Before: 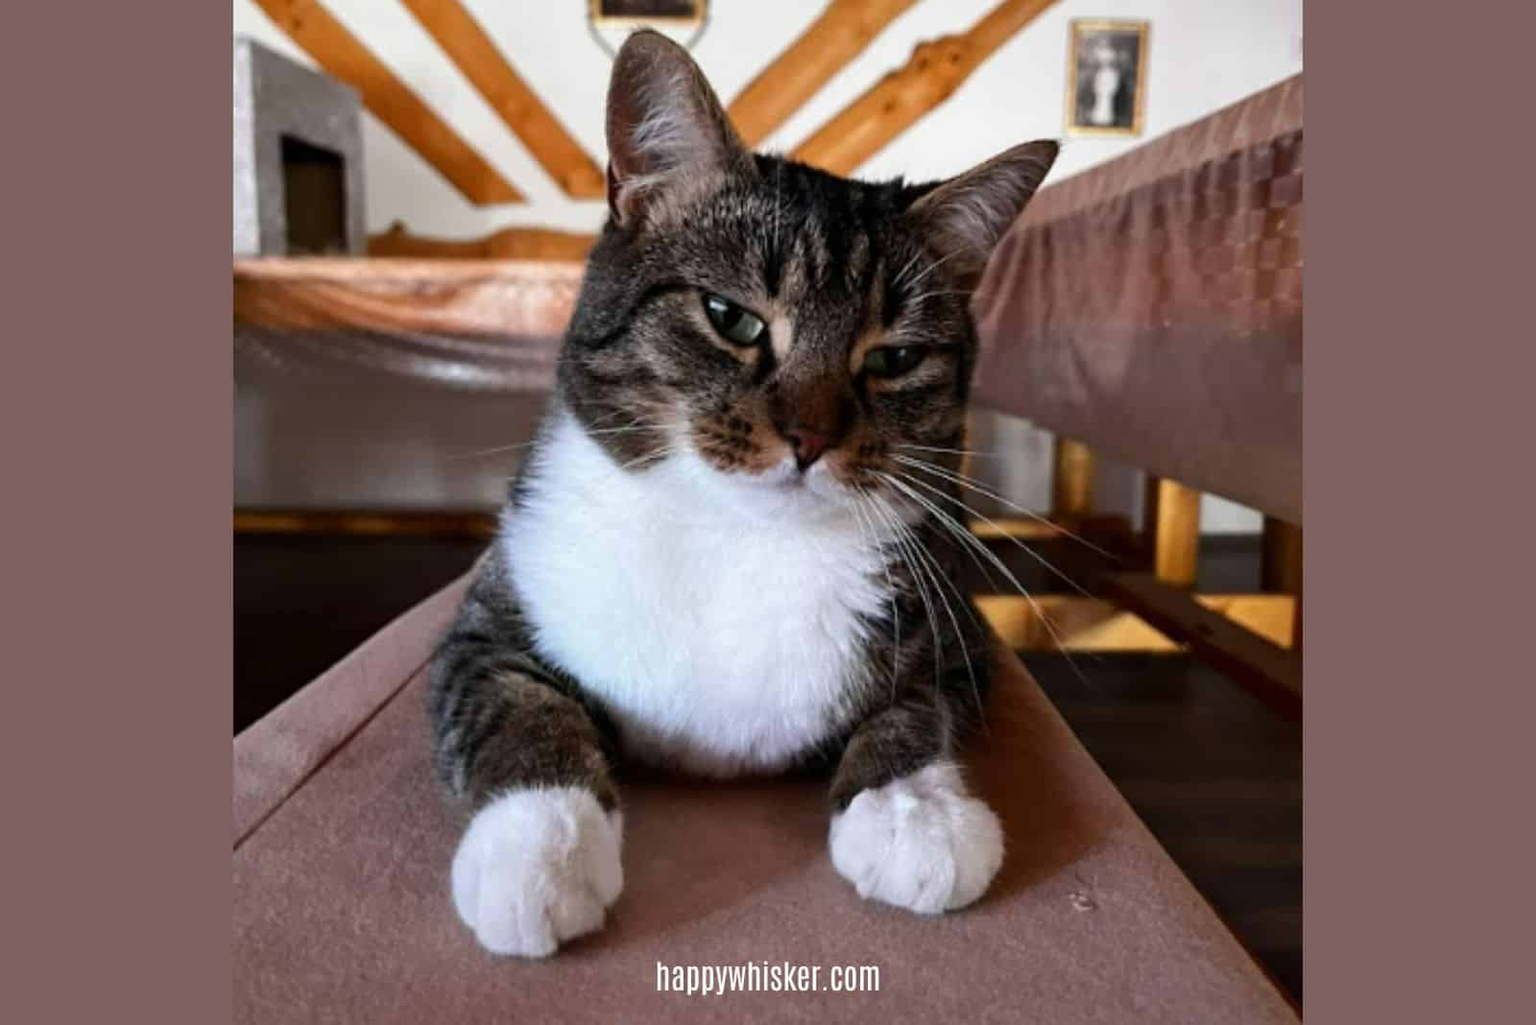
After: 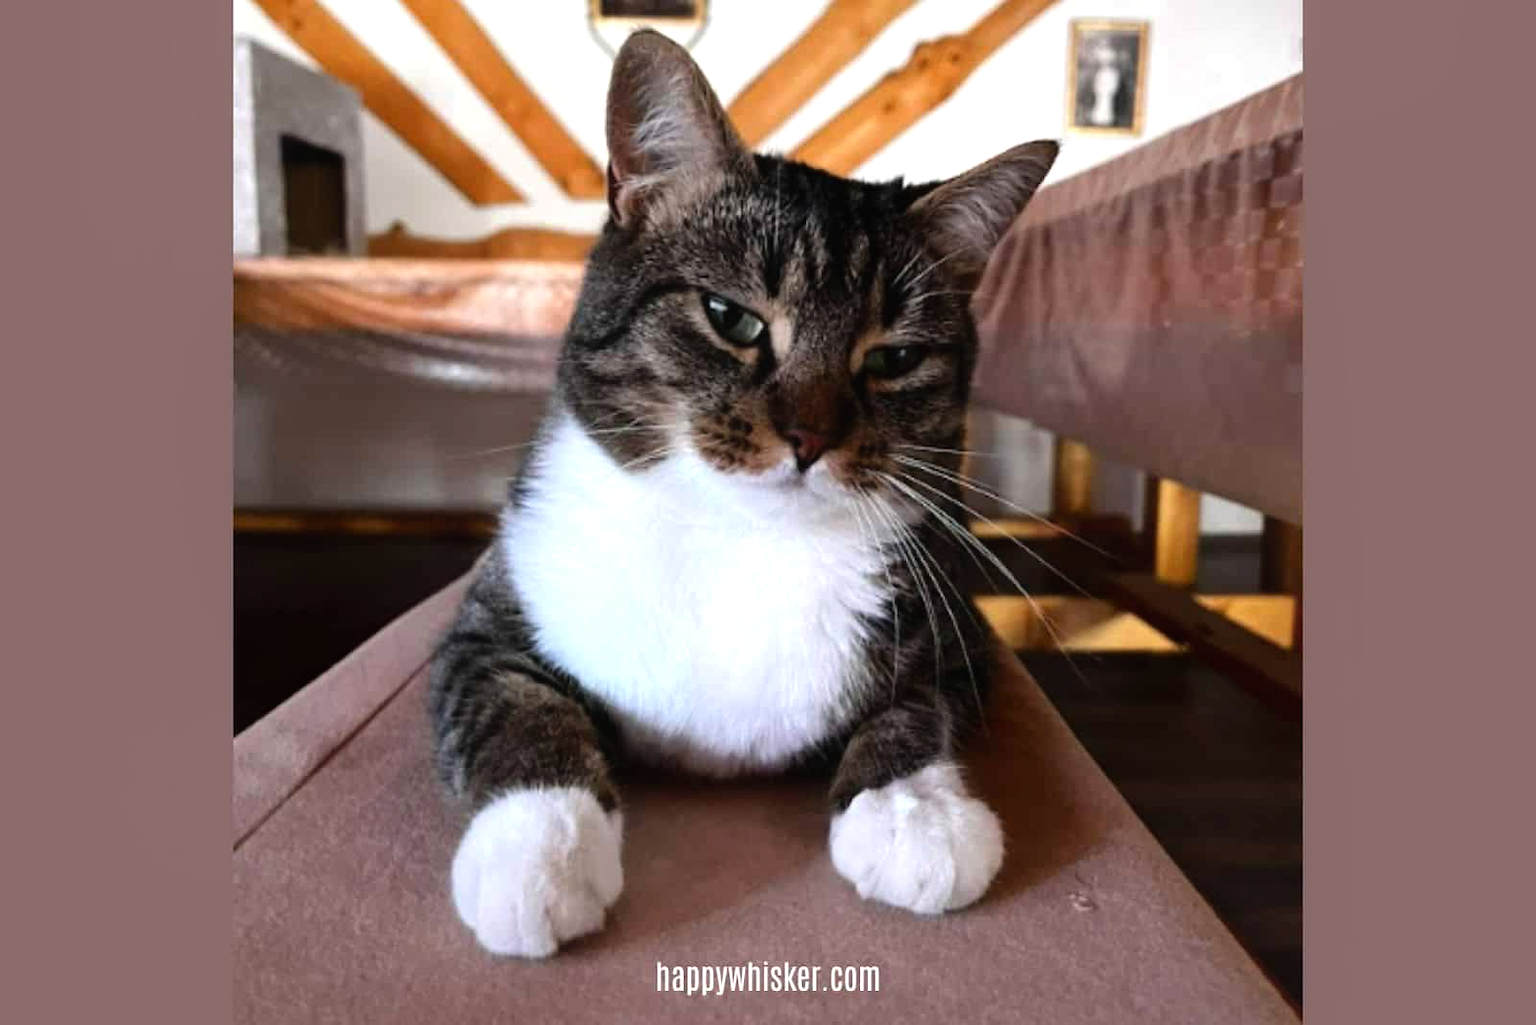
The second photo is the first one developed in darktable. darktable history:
tone equalizer: -8 EV -0.424 EV, -7 EV -0.426 EV, -6 EV -0.338 EV, -5 EV -0.257 EV, -3 EV 0.223 EV, -2 EV 0.32 EV, -1 EV 0.396 EV, +0 EV 0.421 EV
contrast equalizer: octaves 7, y [[0.627 ×6], [0.563 ×6], [0 ×6], [0 ×6], [0 ×6]], mix -0.183
